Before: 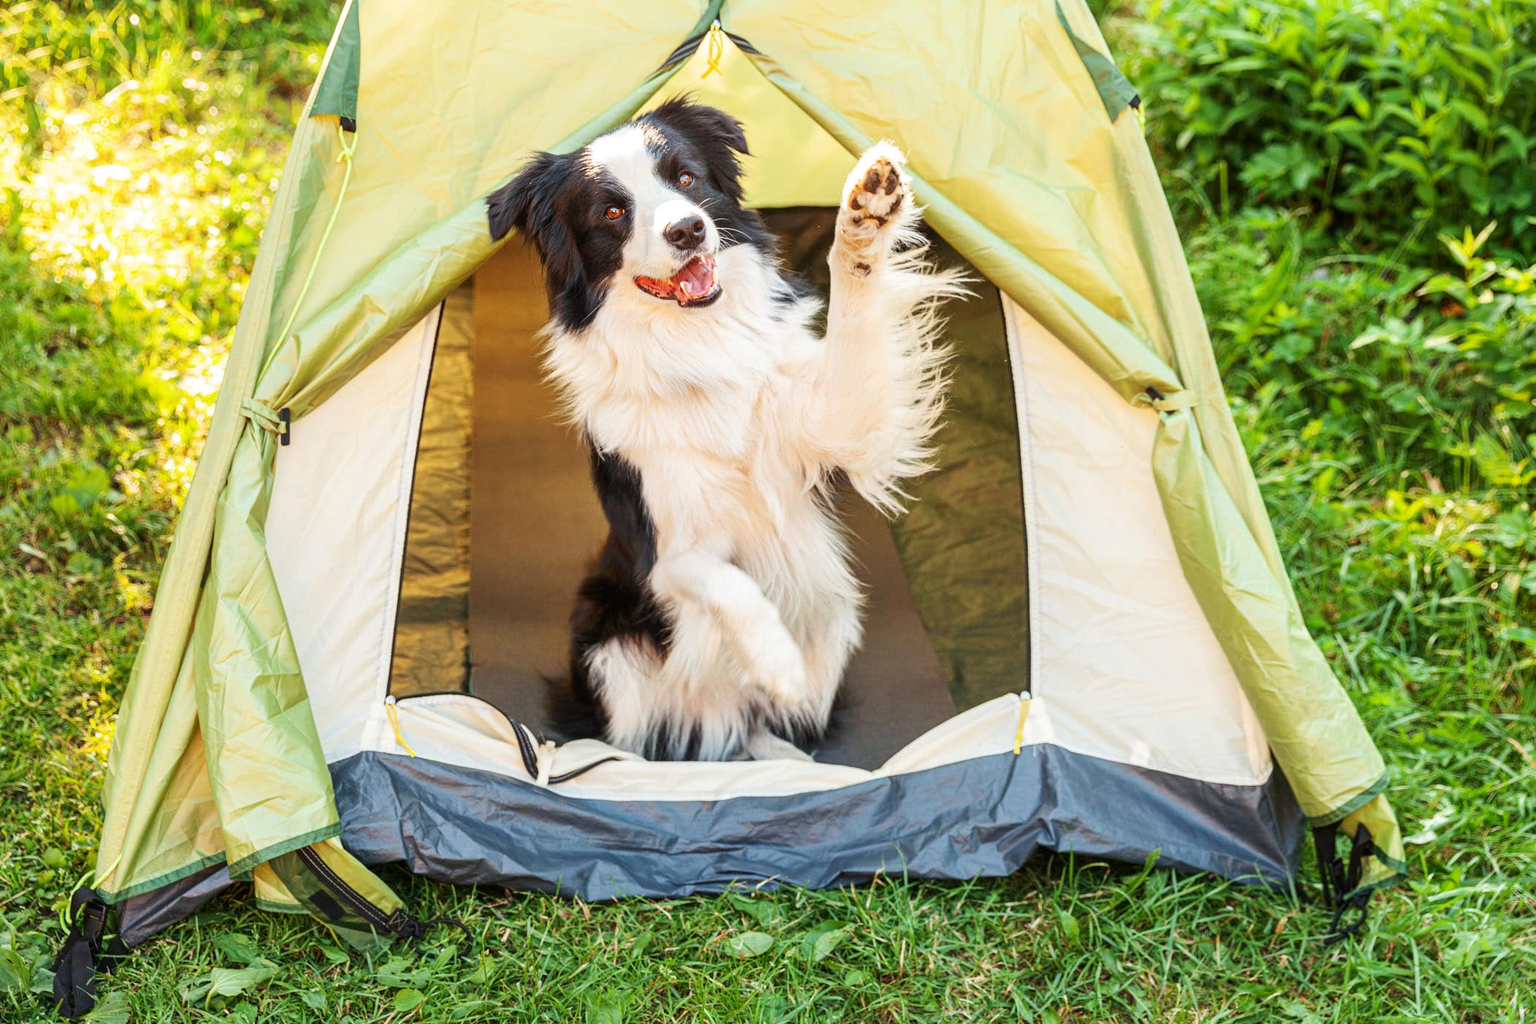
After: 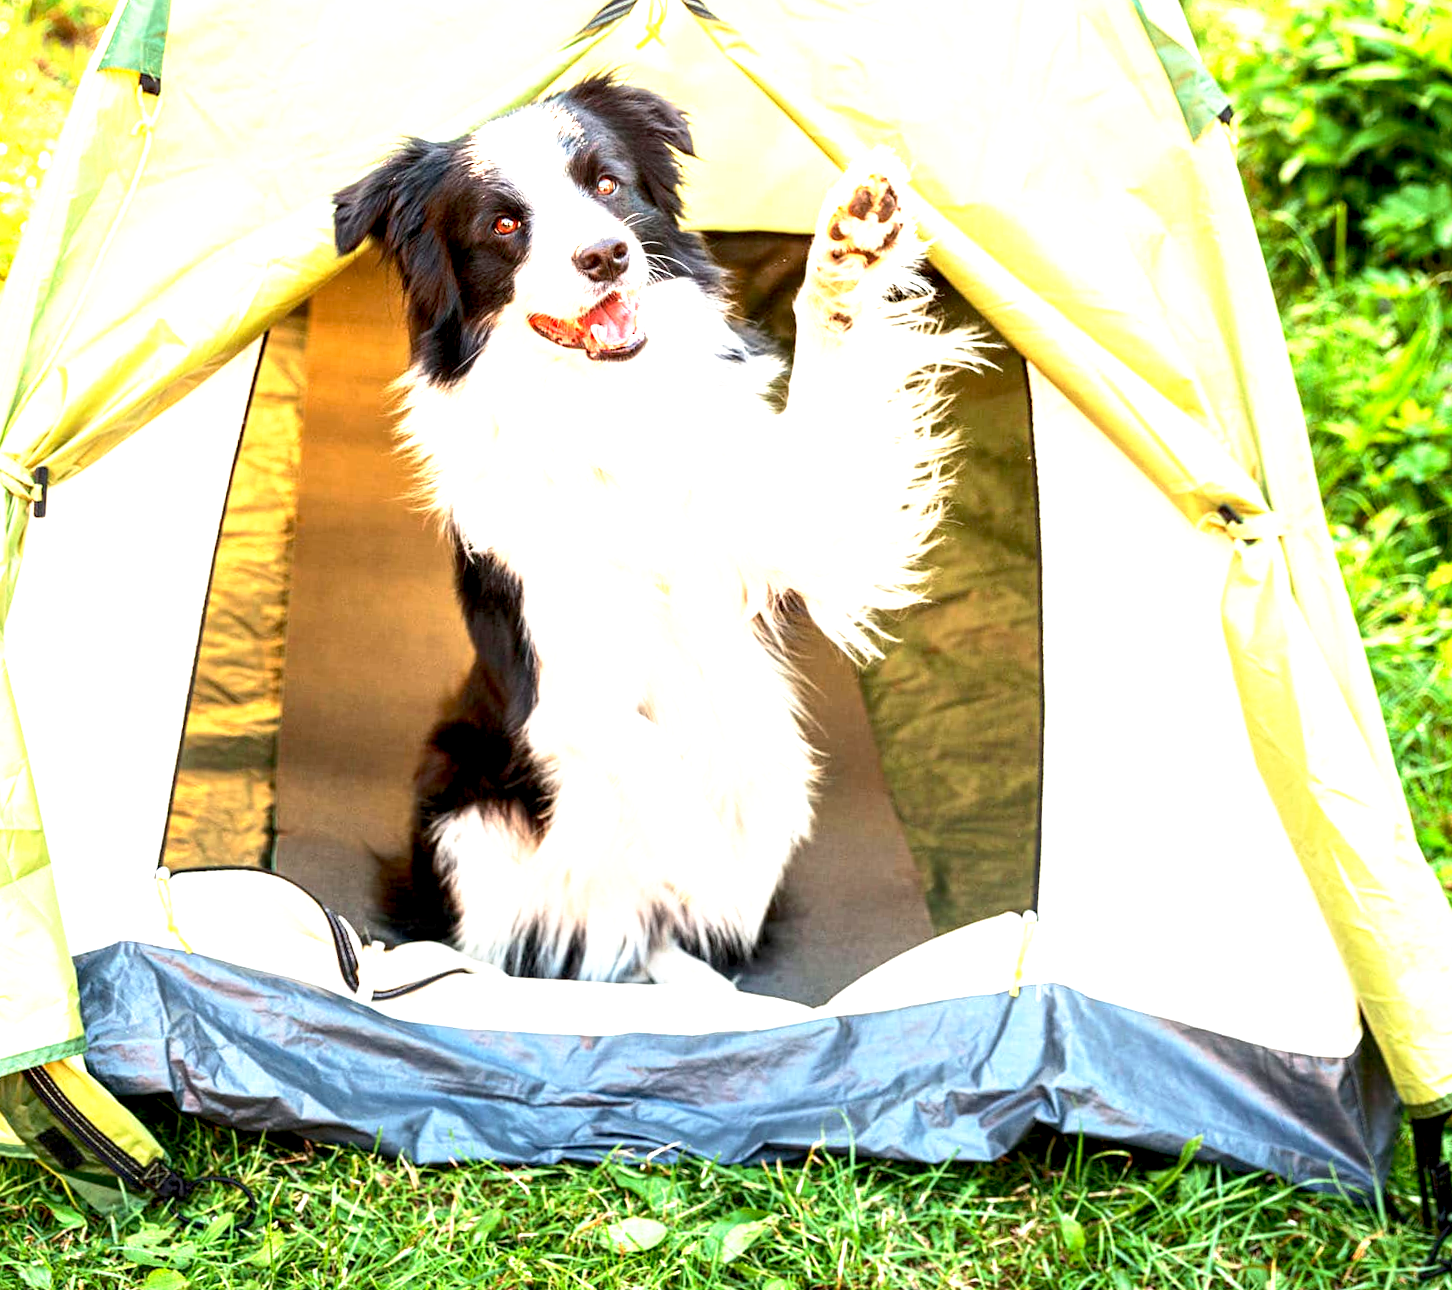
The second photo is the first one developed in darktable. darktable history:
crop and rotate: angle -3.27°, left 14.277%, top 0.028%, right 10.766%, bottom 0.028%
exposure: black level correction 0, exposure 0.9 EV, compensate exposure bias true, compensate highlight preservation false
base curve: curves: ch0 [(0.017, 0) (0.425, 0.441) (0.844, 0.933) (1, 1)], preserve colors none
tone equalizer: -8 EV -0.001 EV, -7 EV 0.001 EV, -6 EV -0.002 EV, -5 EV -0.003 EV, -4 EV -0.062 EV, -3 EV -0.222 EV, -2 EV -0.267 EV, -1 EV 0.105 EV, +0 EV 0.303 EV
